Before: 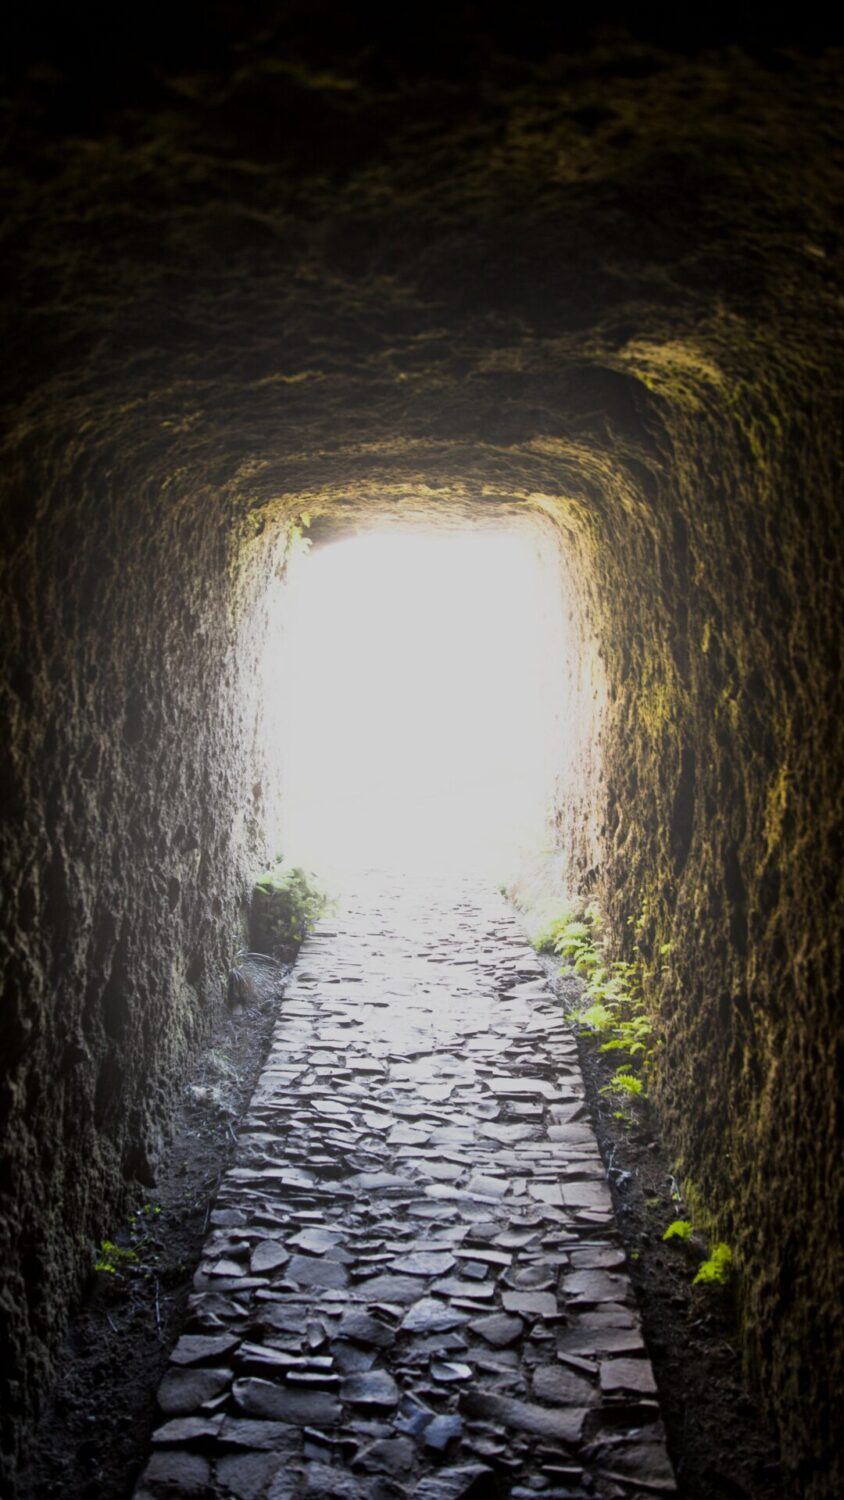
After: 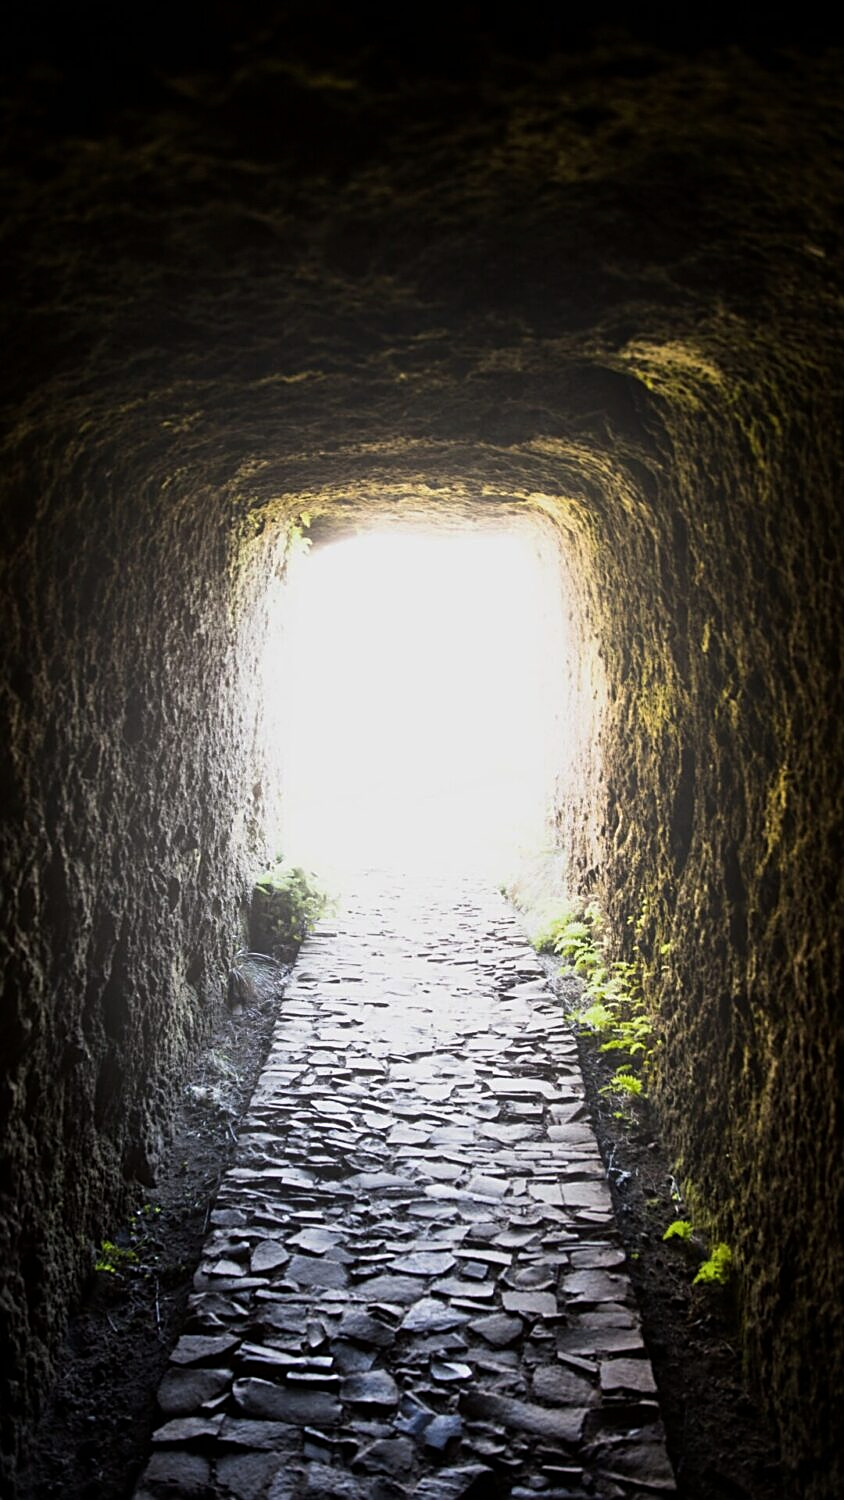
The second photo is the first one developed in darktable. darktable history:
tone equalizer: -8 EV -0.417 EV, -7 EV -0.389 EV, -6 EV -0.333 EV, -5 EV -0.222 EV, -3 EV 0.222 EV, -2 EV 0.333 EV, -1 EV 0.389 EV, +0 EV 0.417 EV, edges refinement/feathering 500, mask exposure compensation -1.57 EV, preserve details no
sharpen: on, module defaults
color correction: saturation 0.98
